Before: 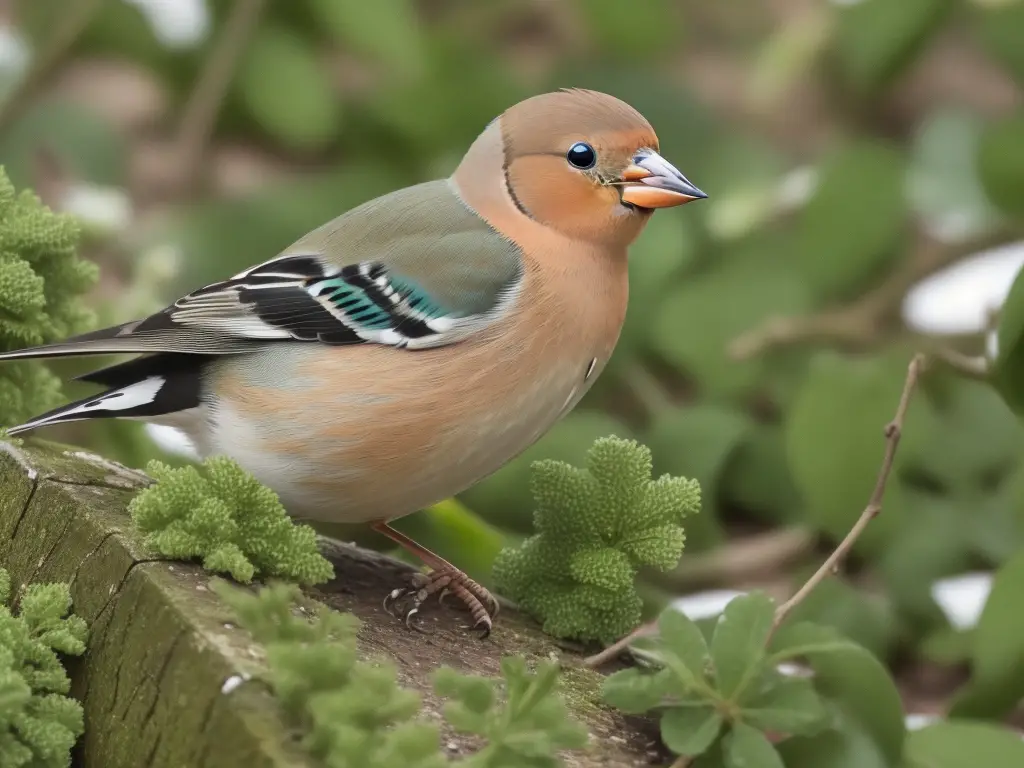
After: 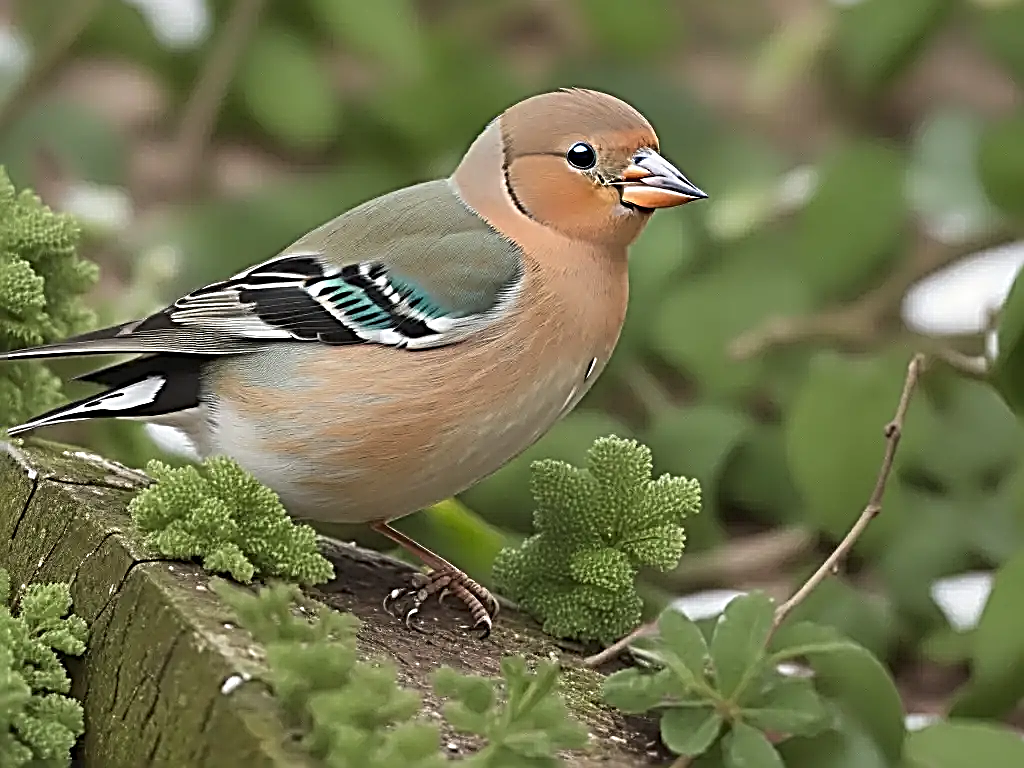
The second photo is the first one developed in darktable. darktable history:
sharpen: radius 3.169, amount 1.718
